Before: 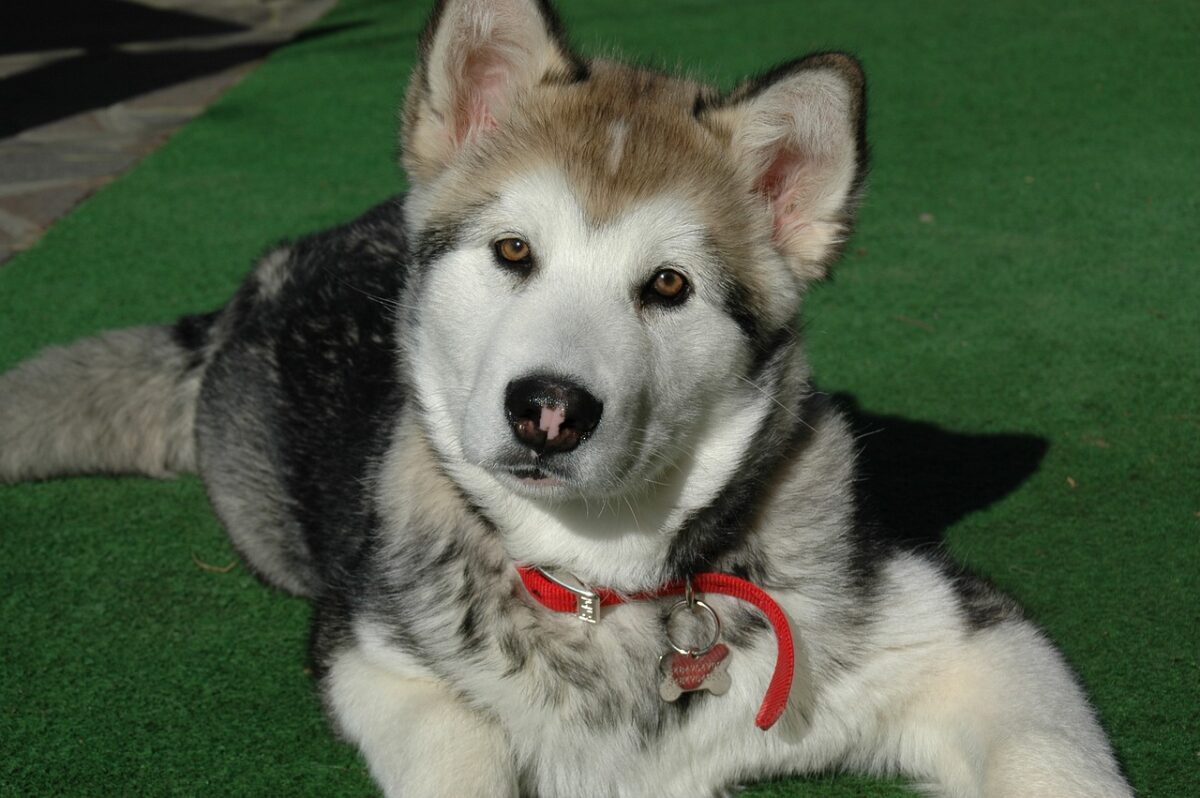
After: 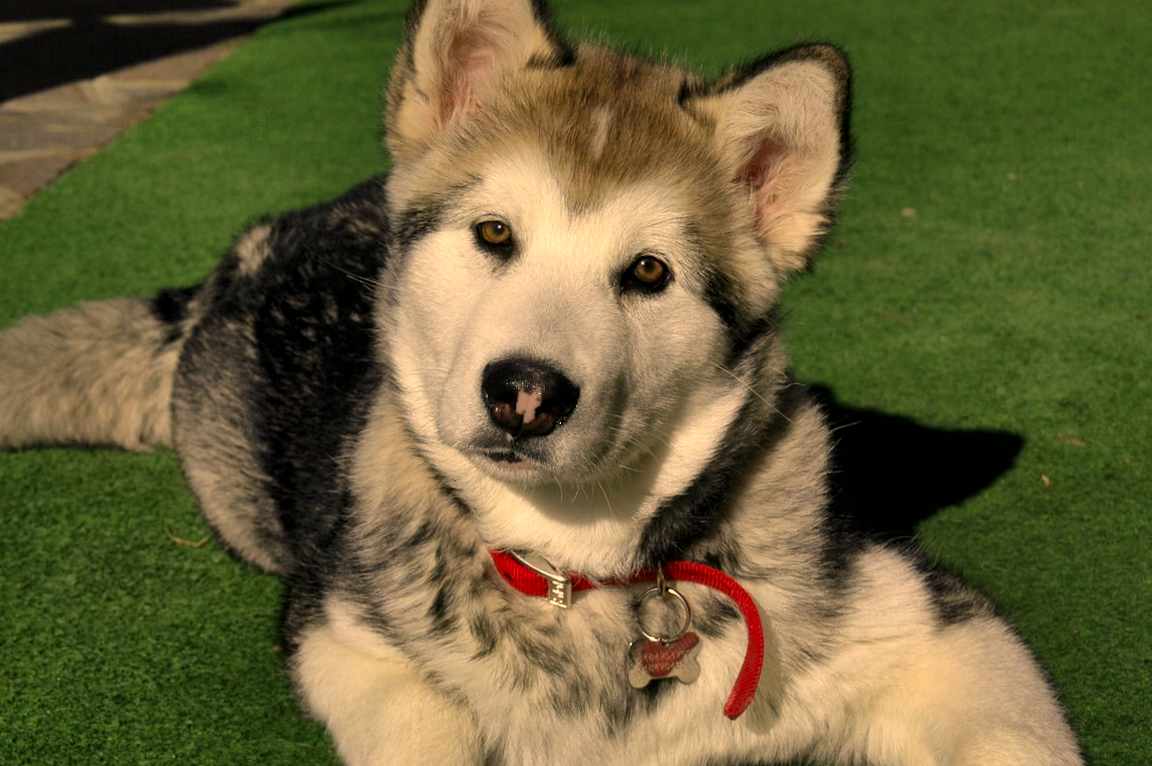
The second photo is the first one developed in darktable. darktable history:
crop and rotate: angle -1.58°
shadows and highlights: shadows color adjustment 99.17%, highlights color adjustment 0.106%, soften with gaussian
color correction: highlights a* 14.78, highlights b* 30.88
local contrast: mode bilateral grid, contrast 20, coarseness 99, detail 150%, midtone range 0.2
